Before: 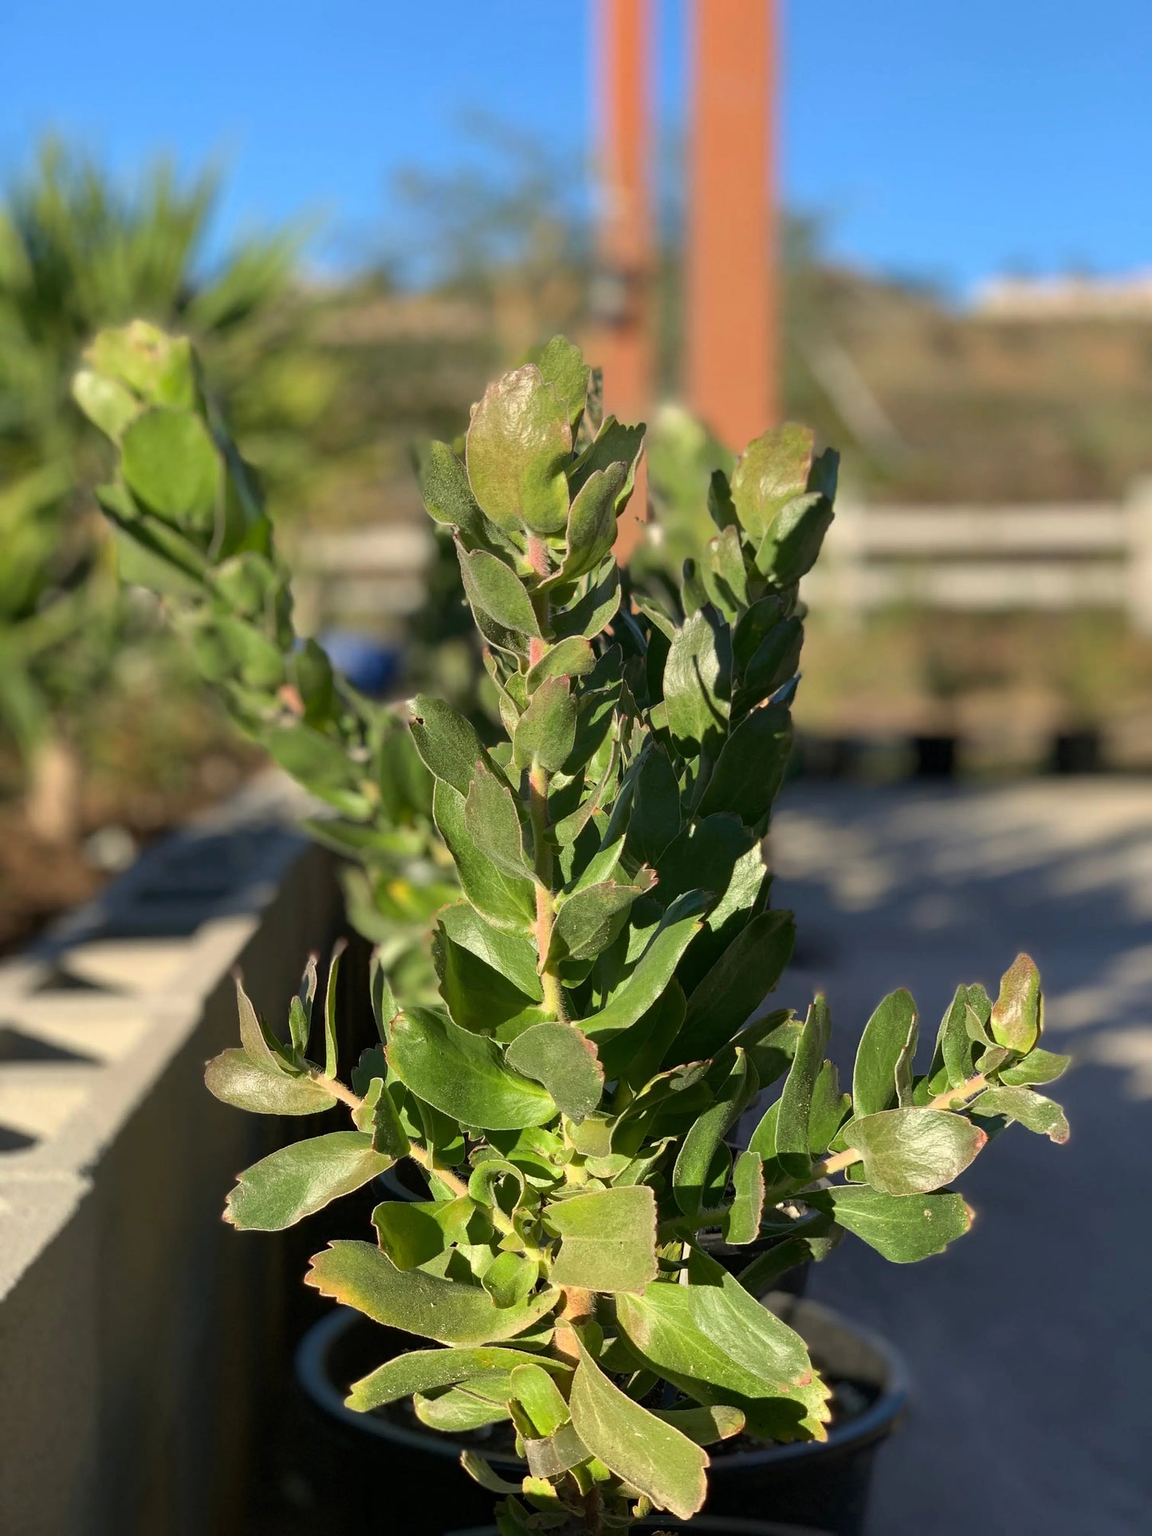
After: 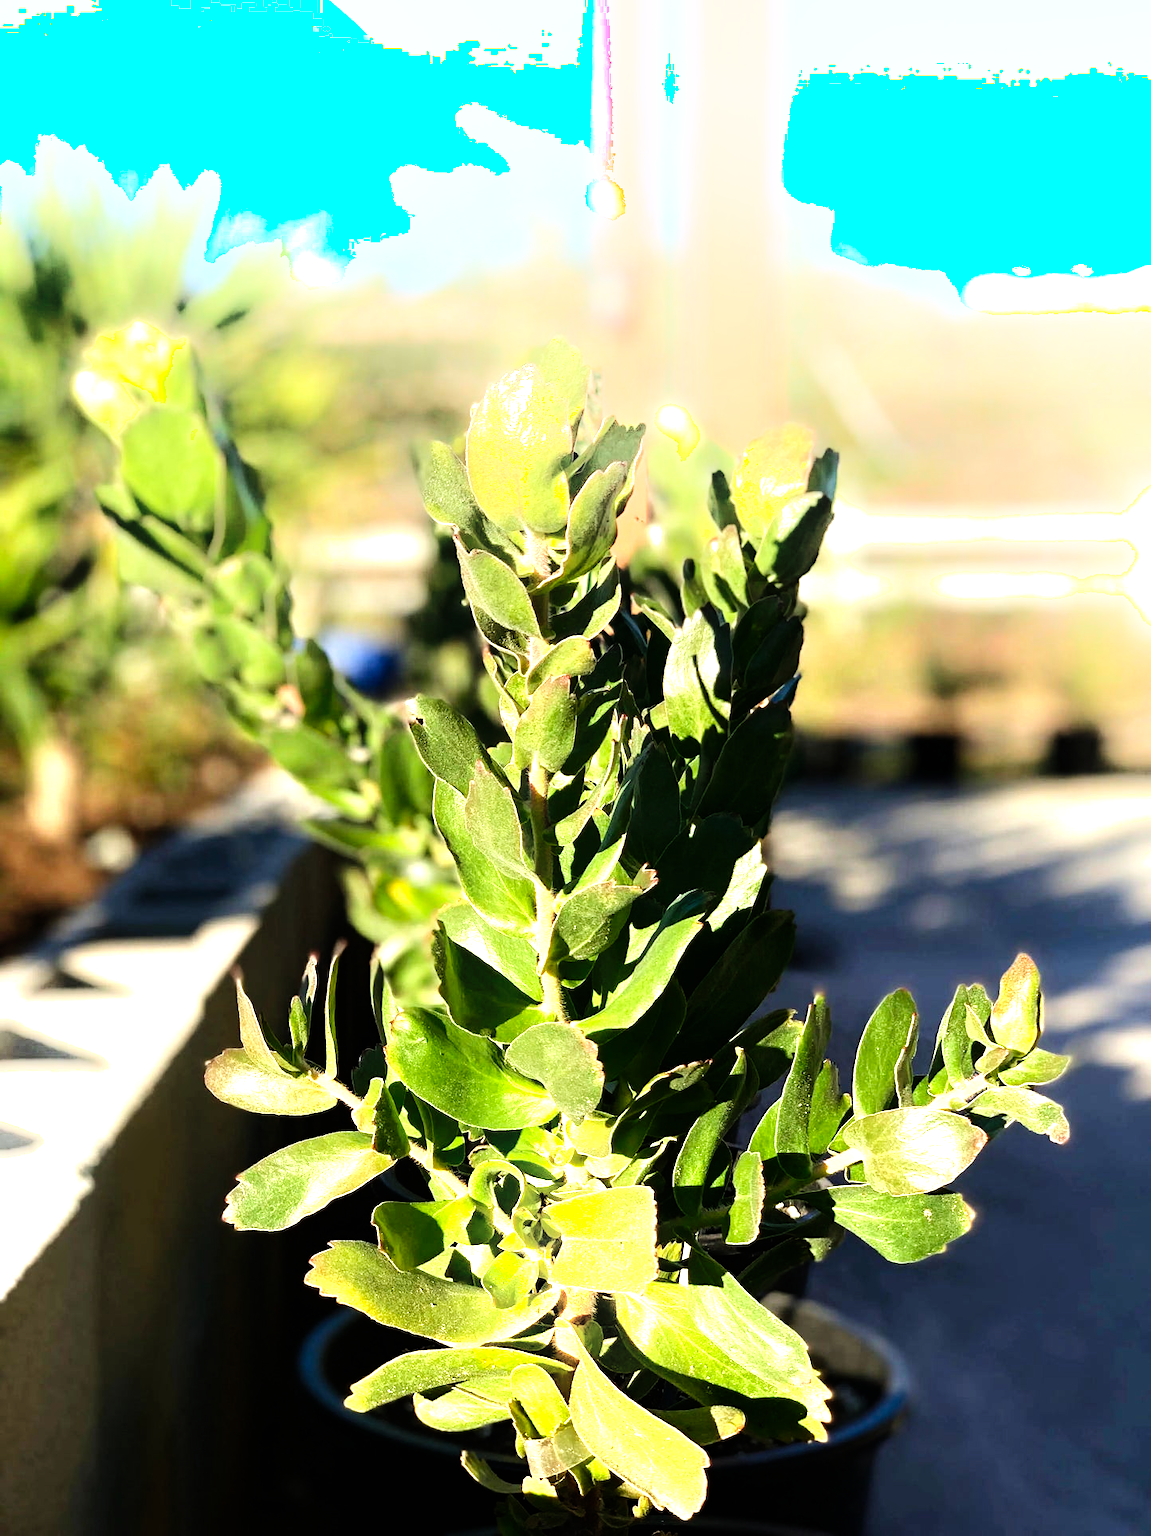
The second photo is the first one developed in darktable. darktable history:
shadows and highlights: shadows -21.3, highlights 100, soften with gaussian
sigmoid: contrast 1.7, skew -0.2, preserve hue 0%, red attenuation 0.1, red rotation 0.035, green attenuation 0.1, green rotation -0.017, blue attenuation 0.15, blue rotation -0.052, base primaries Rec2020
levels: levels [0, 0.352, 0.703]
